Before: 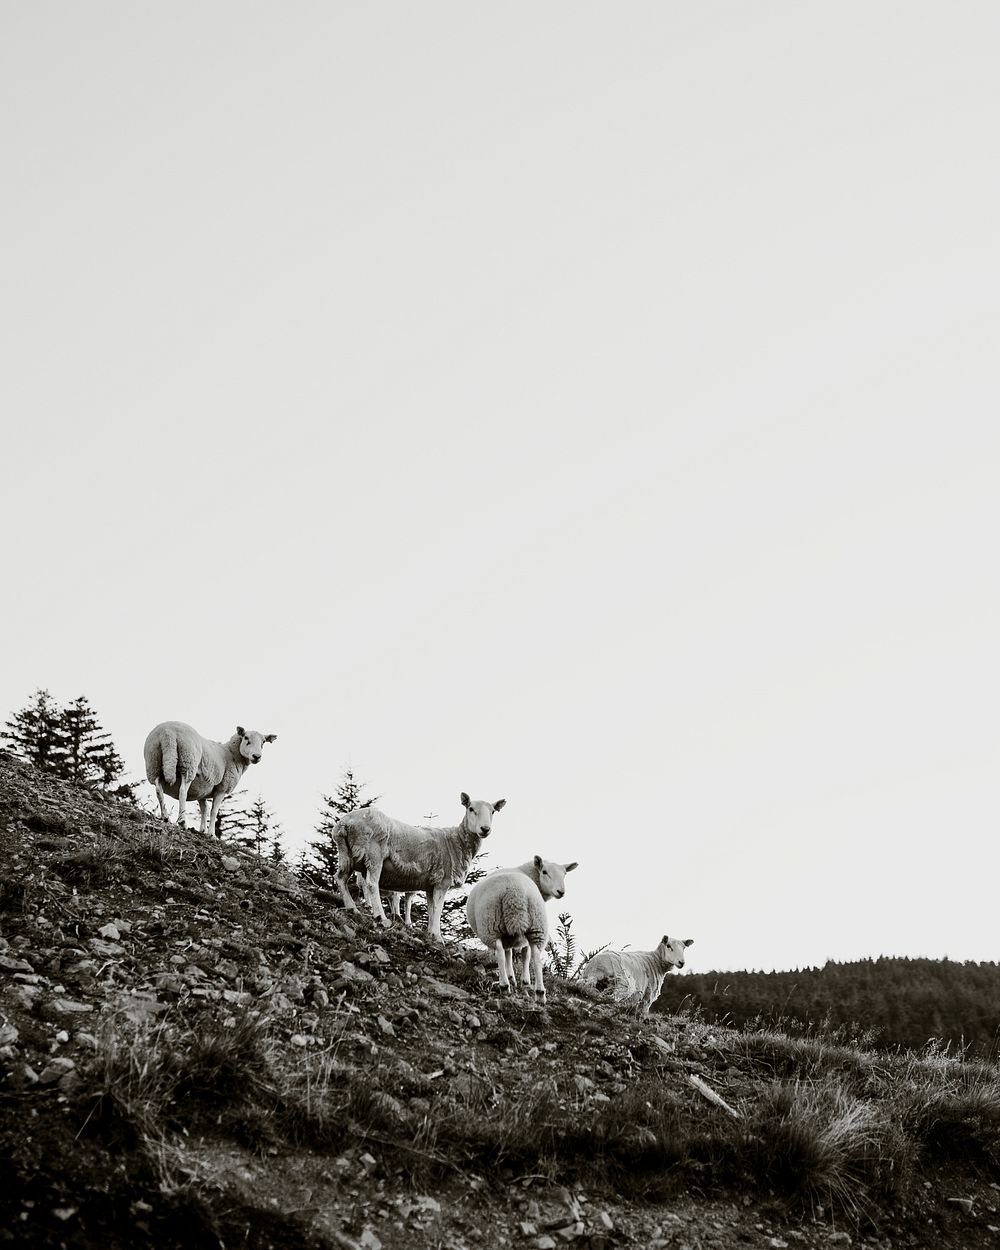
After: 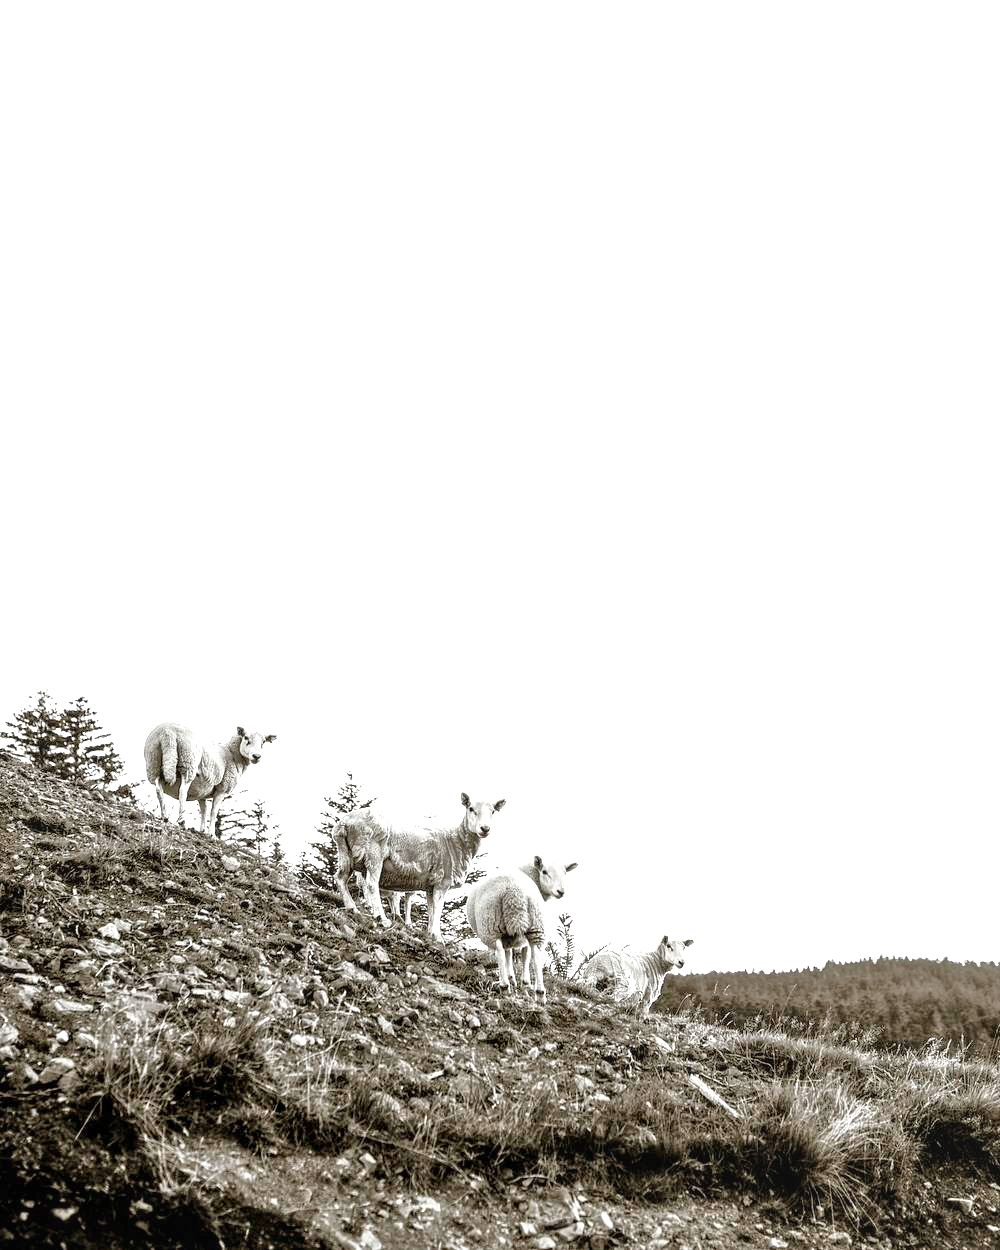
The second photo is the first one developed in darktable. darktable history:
tone equalizer: -7 EV 0.158 EV, -6 EV 0.578 EV, -5 EV 1.14 EV, -4 EV 1.31 EV, -3 EV 1.16 EV, -2 EV 0.6 EV, -1 EV 0.161 EV
exposure: exposure 1.06 EV, compensate exposure bias true, compensate highlight preservation false
local contrast: on, module defaults
levels: white 99.89%, levels [0, 0.492, 0.984]
